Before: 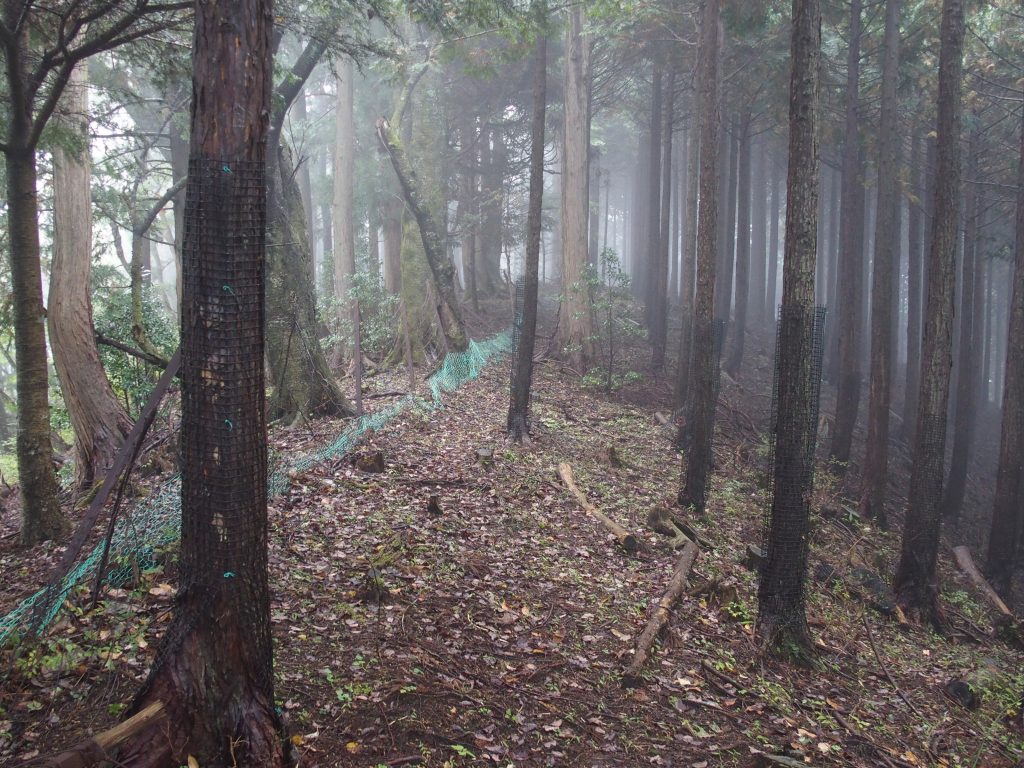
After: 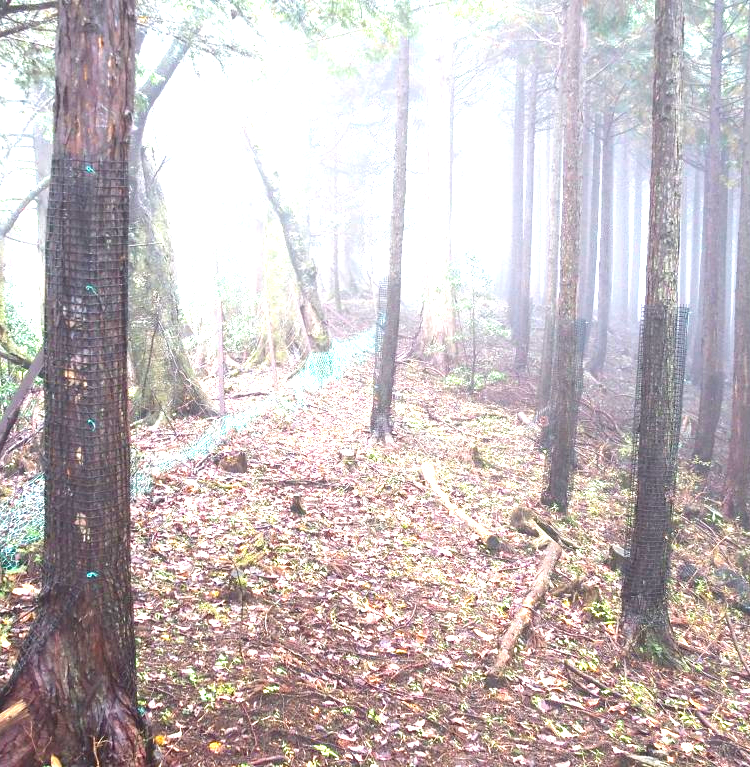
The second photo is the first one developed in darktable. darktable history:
exposure: exposure 2.207 EV, compensate highlight preservation false
color balance rgb: perceptual saturation grading › global saturation 10%
crop: left 13.443%, right 13.31%
